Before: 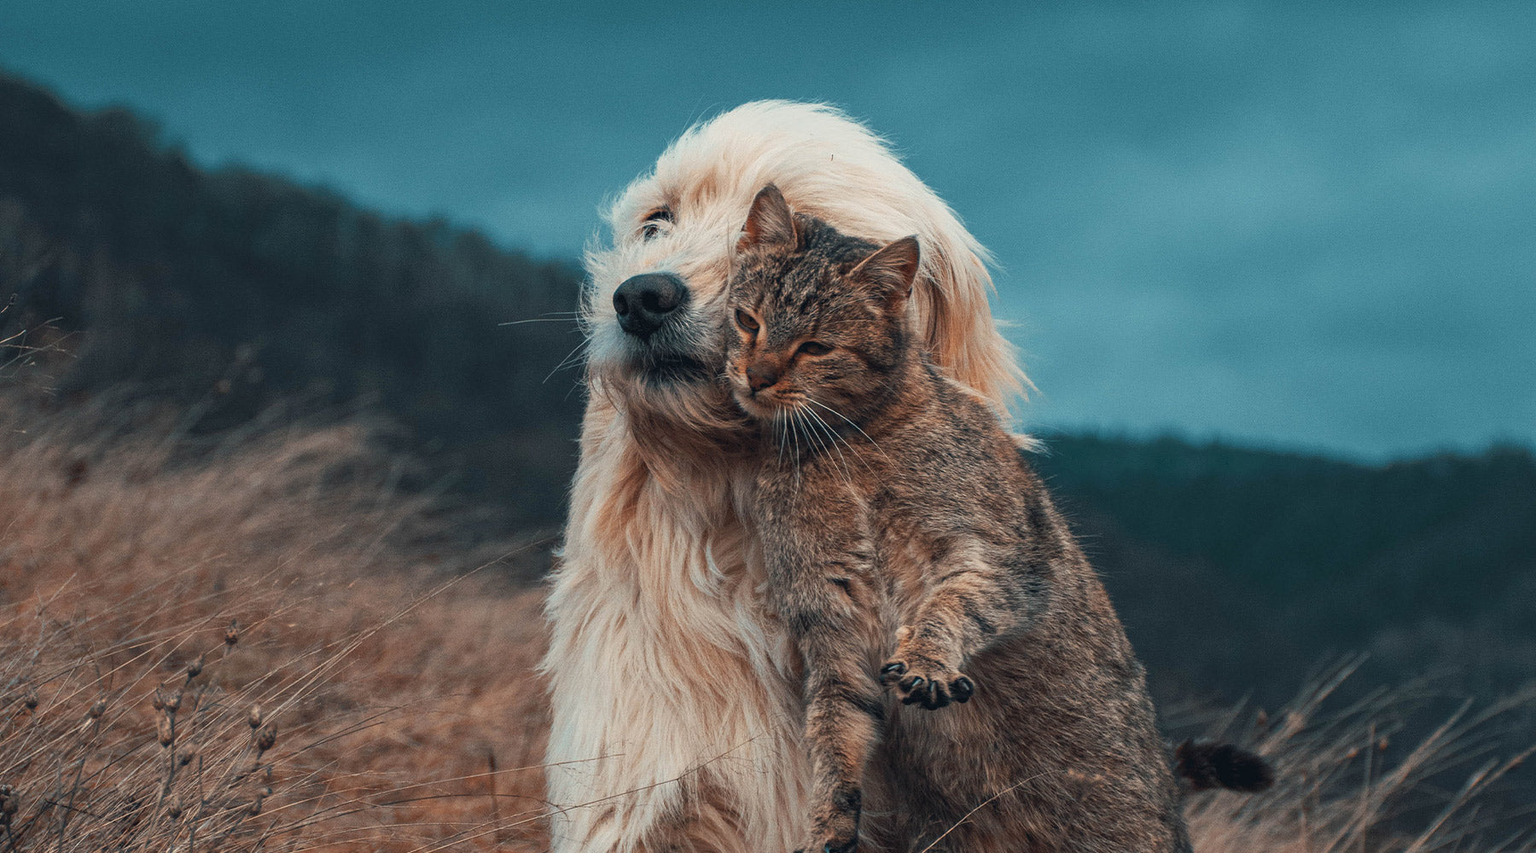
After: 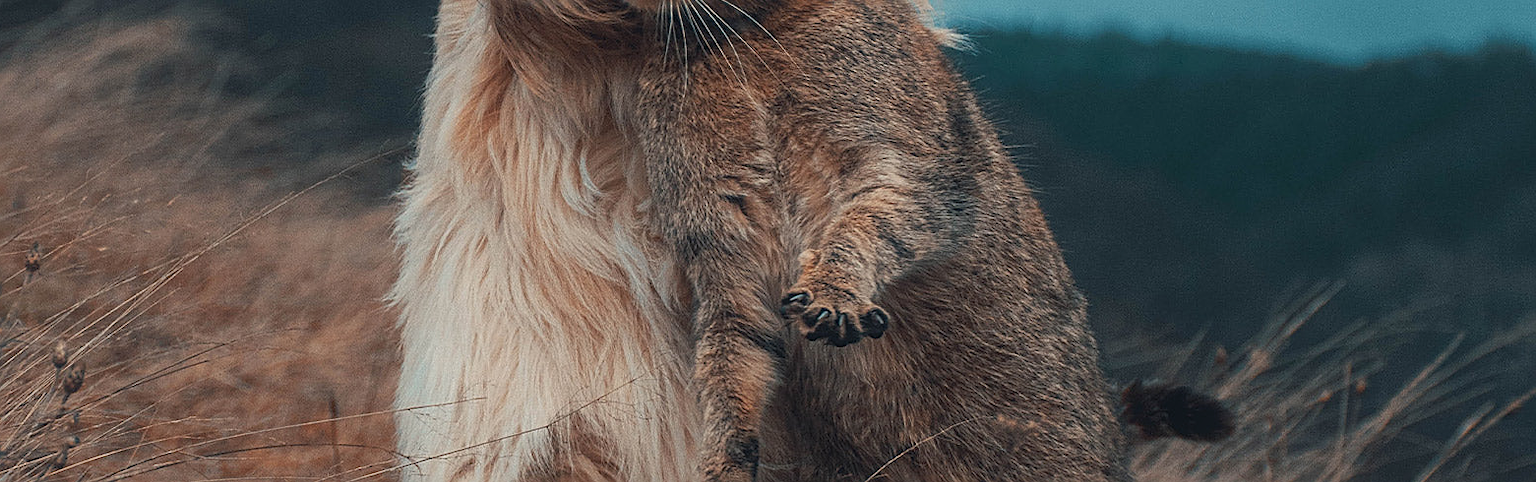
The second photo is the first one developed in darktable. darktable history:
sharpen: on, module defaults
crop and rotate: left 13.235%, top 48.033%, bottom 2.912%
contrast equalizer: octaves 7, y [[0.5, 0.486, 0.447, 0.446, 0.489, 0.5], [0.5 ×6], [0.5 ×6], [0 ×6], [0 ×6]]
